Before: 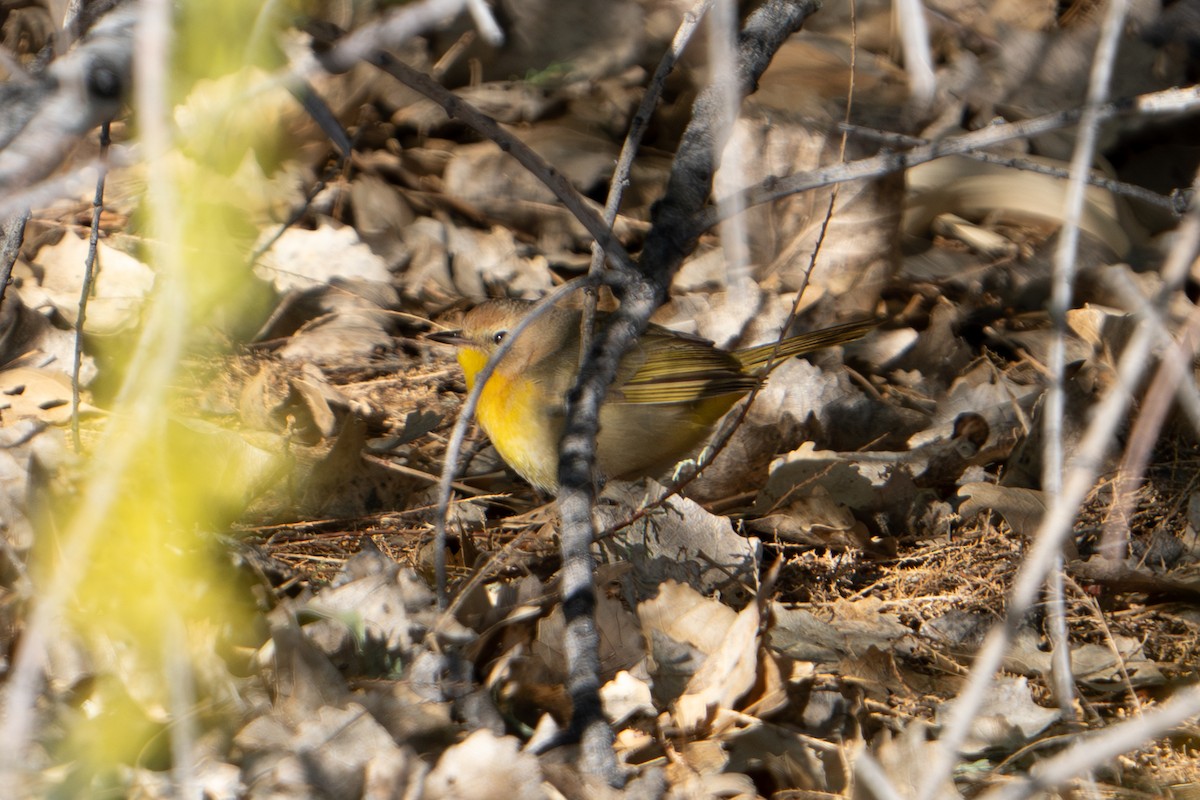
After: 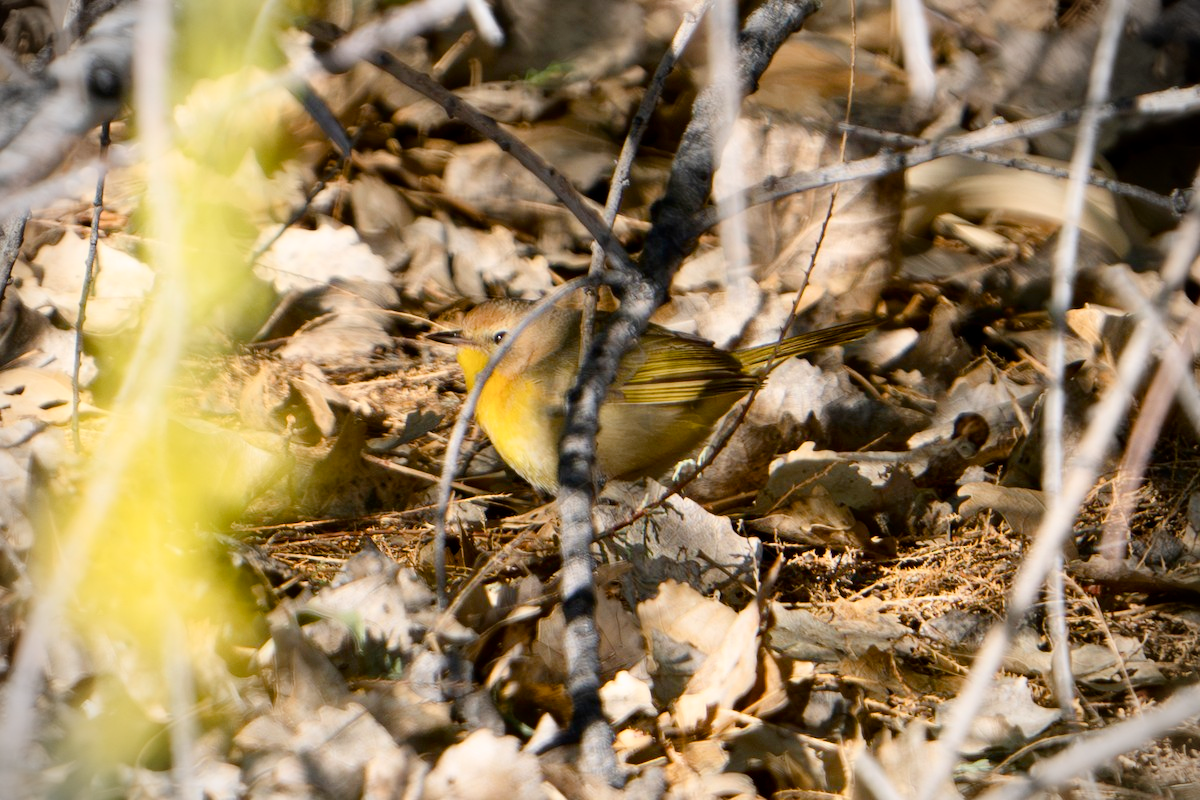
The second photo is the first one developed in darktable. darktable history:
tone curve: curves: ch0 [(0, 0) (0.004, 0.001) (0.133, 0.112) (0.325, 0.362) (0.832, 0.893) (1, 1)], color space Lab, independent channels, preserve colors none
color balance rgb: highlights gain › chroma 0.279%, highlights gain › hue 330.28°, perceptual saturation grading › global saturation 20%, perceptual saturation grading › highlights -24.807%, perceptual saturation grading › shadows 50.511%, perceptual brilliance grading › global brilliance 2.544%, perceptual brilliance grading › highlights -3.381%, perceptual brilliance grading › shadows 3.762%
vignetting: fall-off start 89.23%, fall-off radius 43.94%, brightness -0.575, width/height ratio 1.153
